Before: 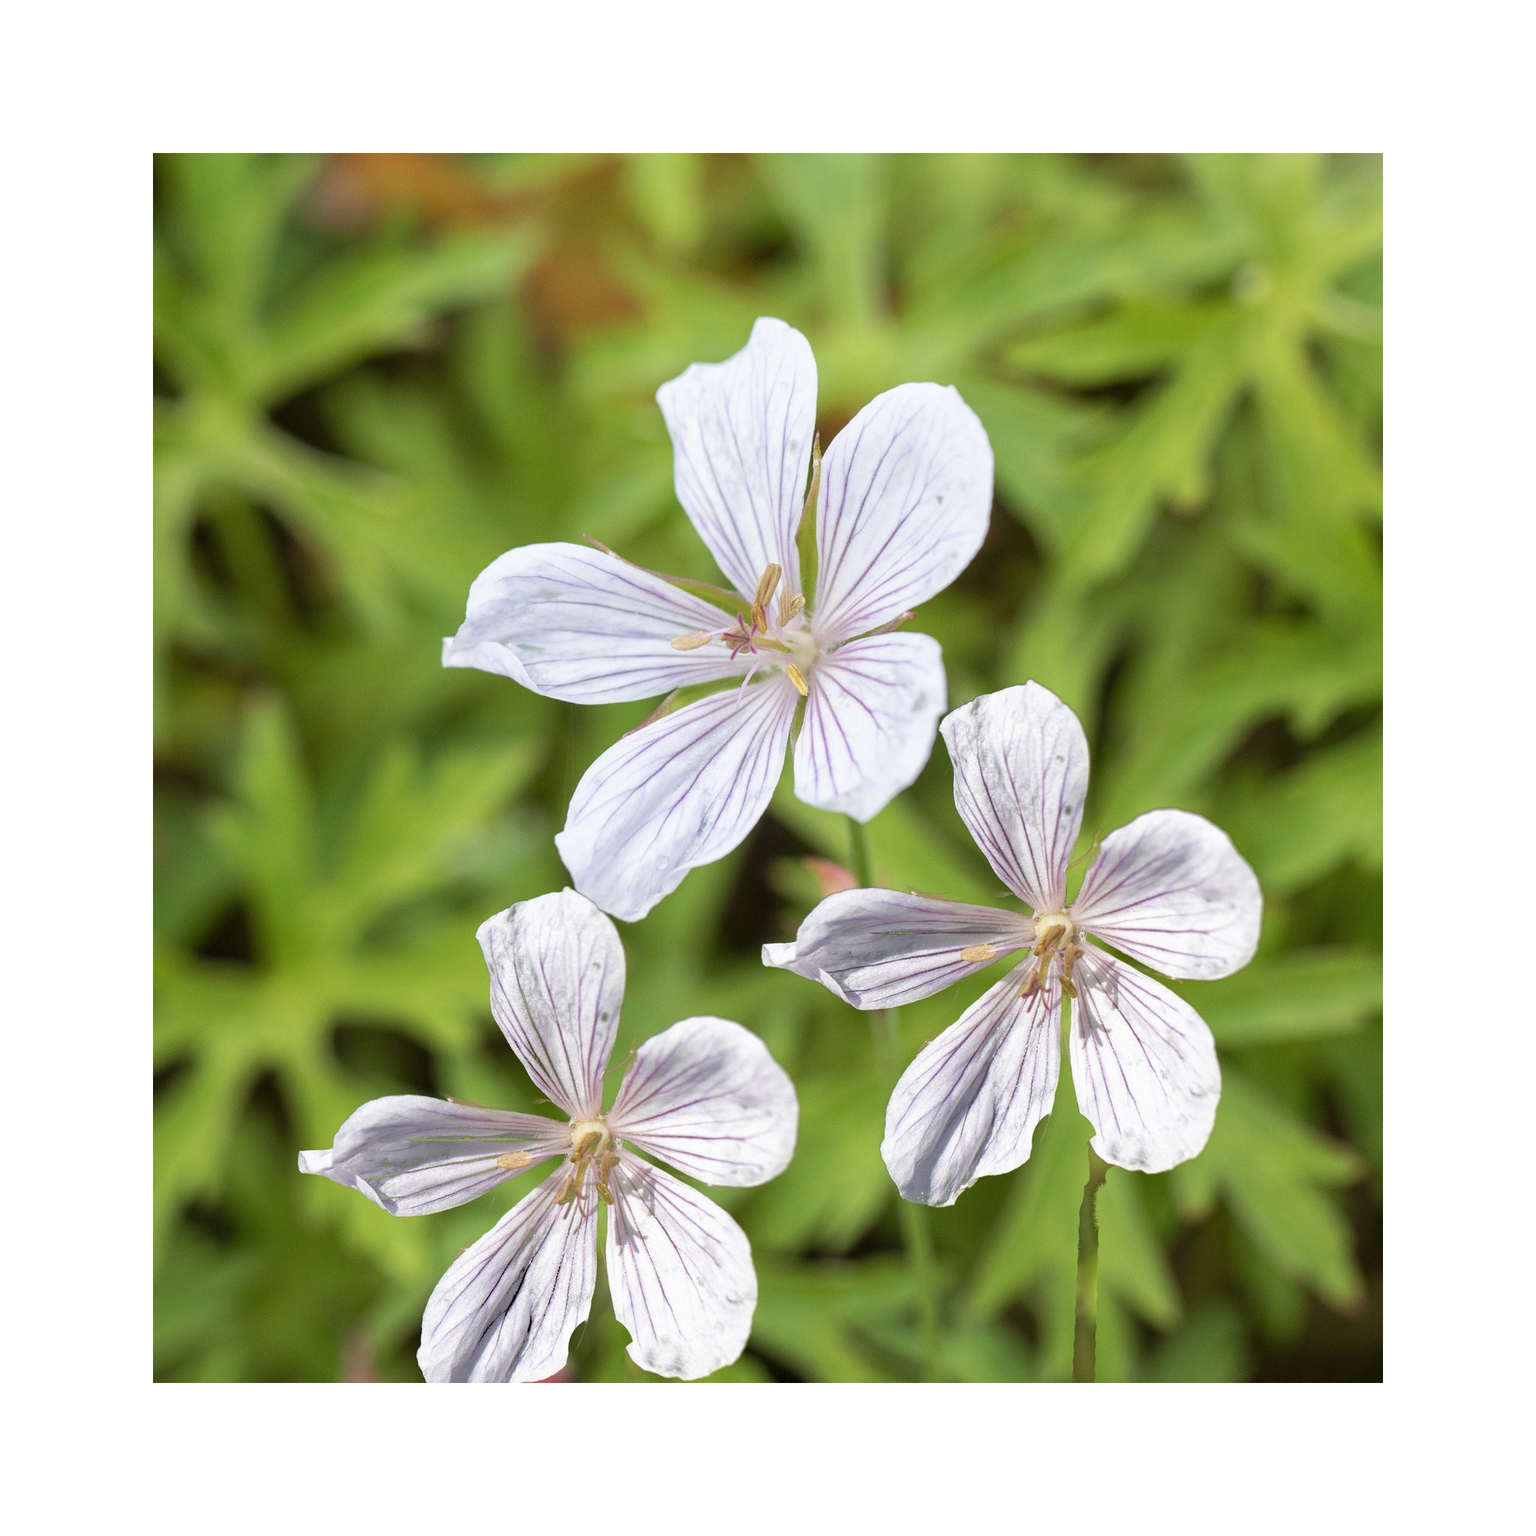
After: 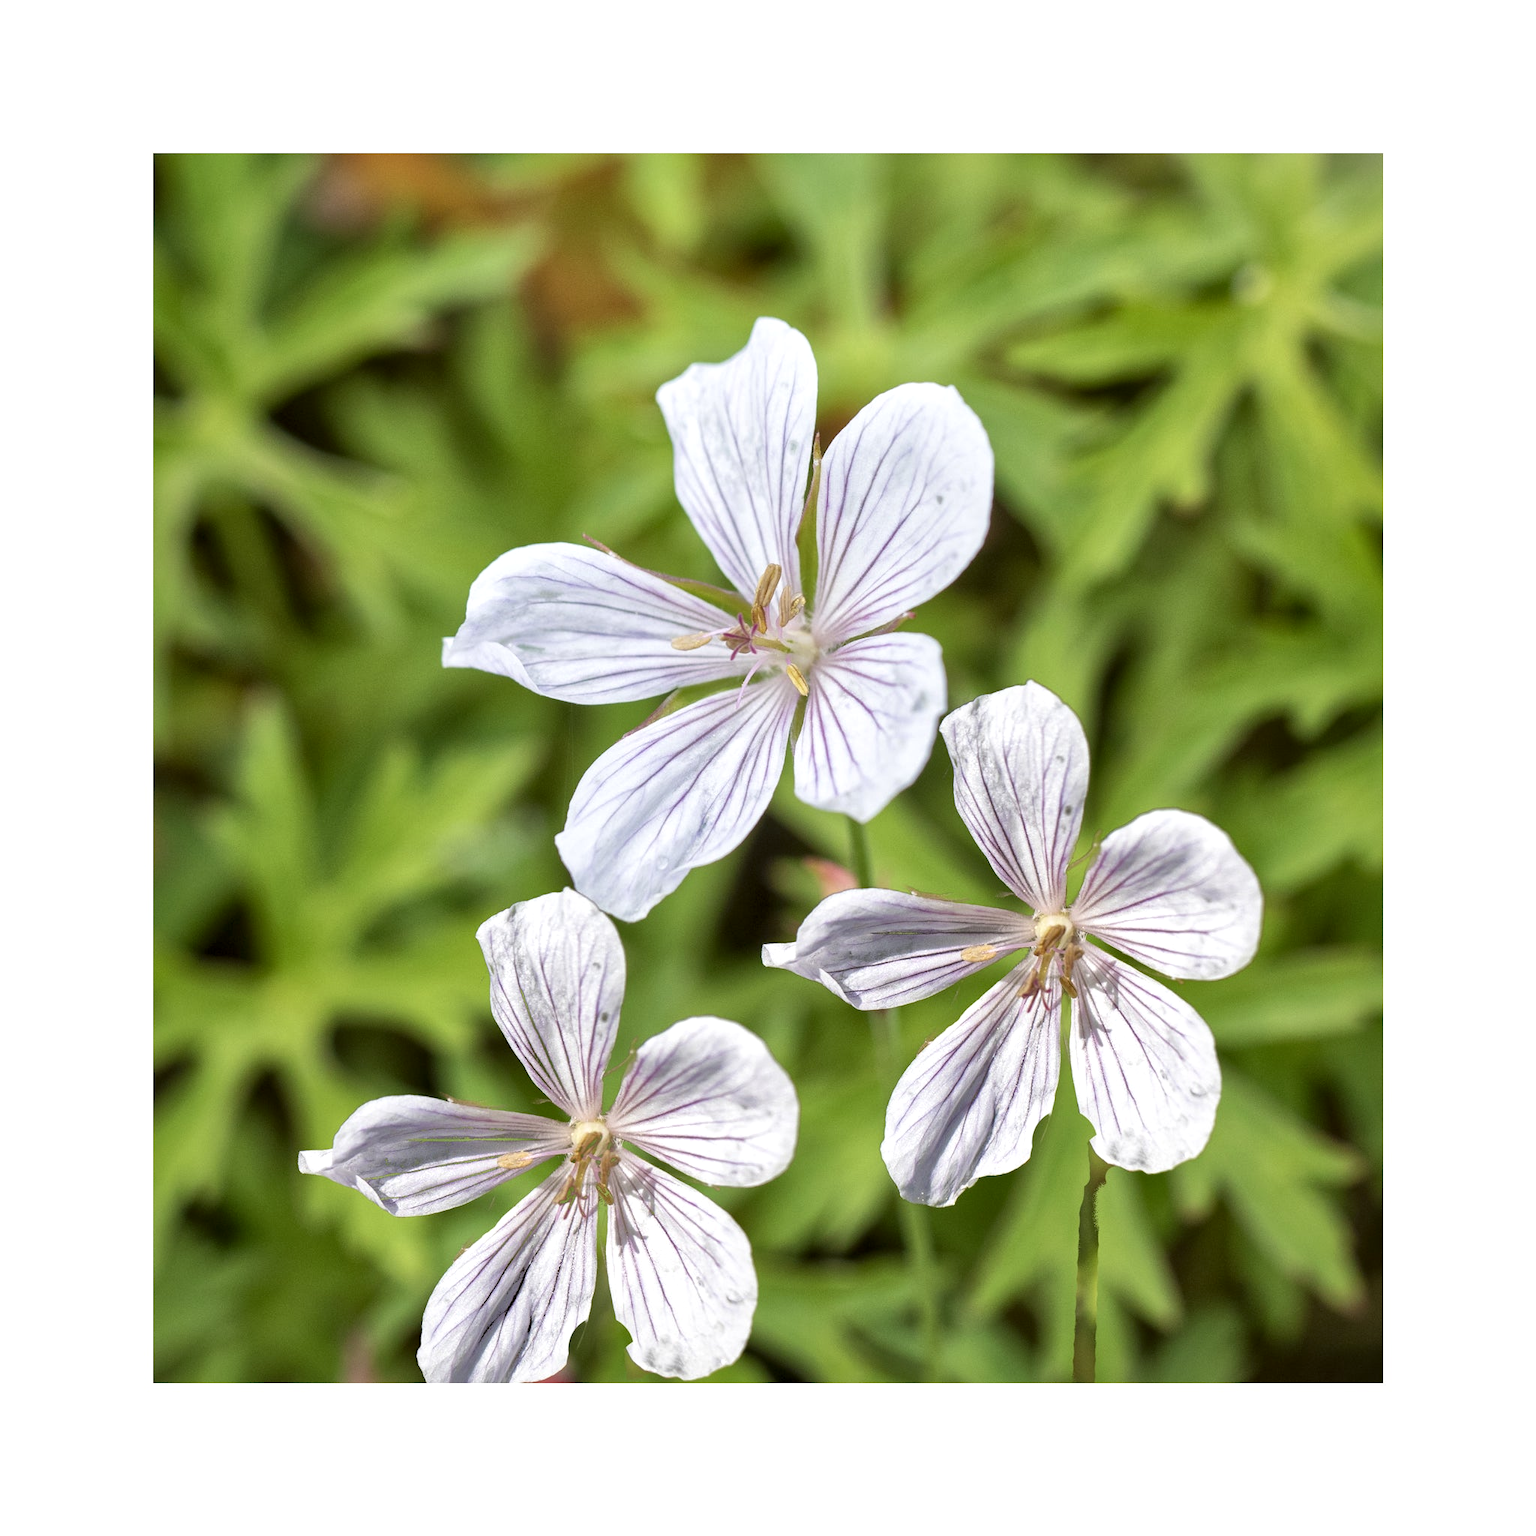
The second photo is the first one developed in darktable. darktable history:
tone equalizer: on, module defaults
local contrast: mode bilateral grid, contrast 20, coarseness 50, detail 150%, midtone range 0.2
